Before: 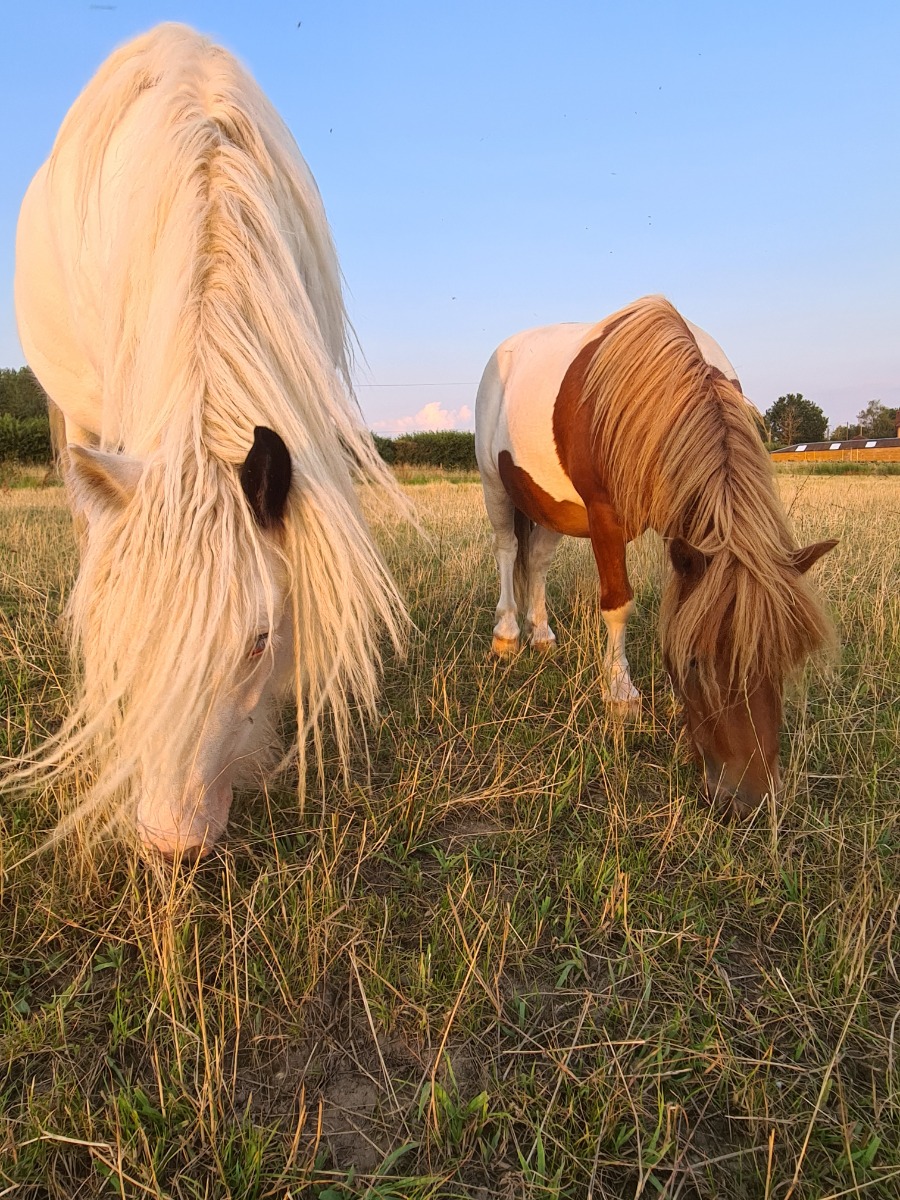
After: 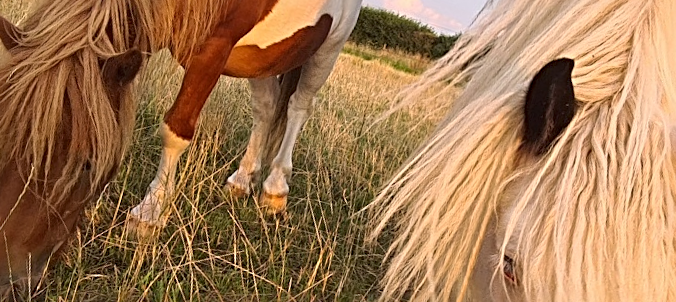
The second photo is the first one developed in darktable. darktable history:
sharpen: radius 4
crop and rotate: angle 16.12°, top 30.835%, bottom 35.653%
